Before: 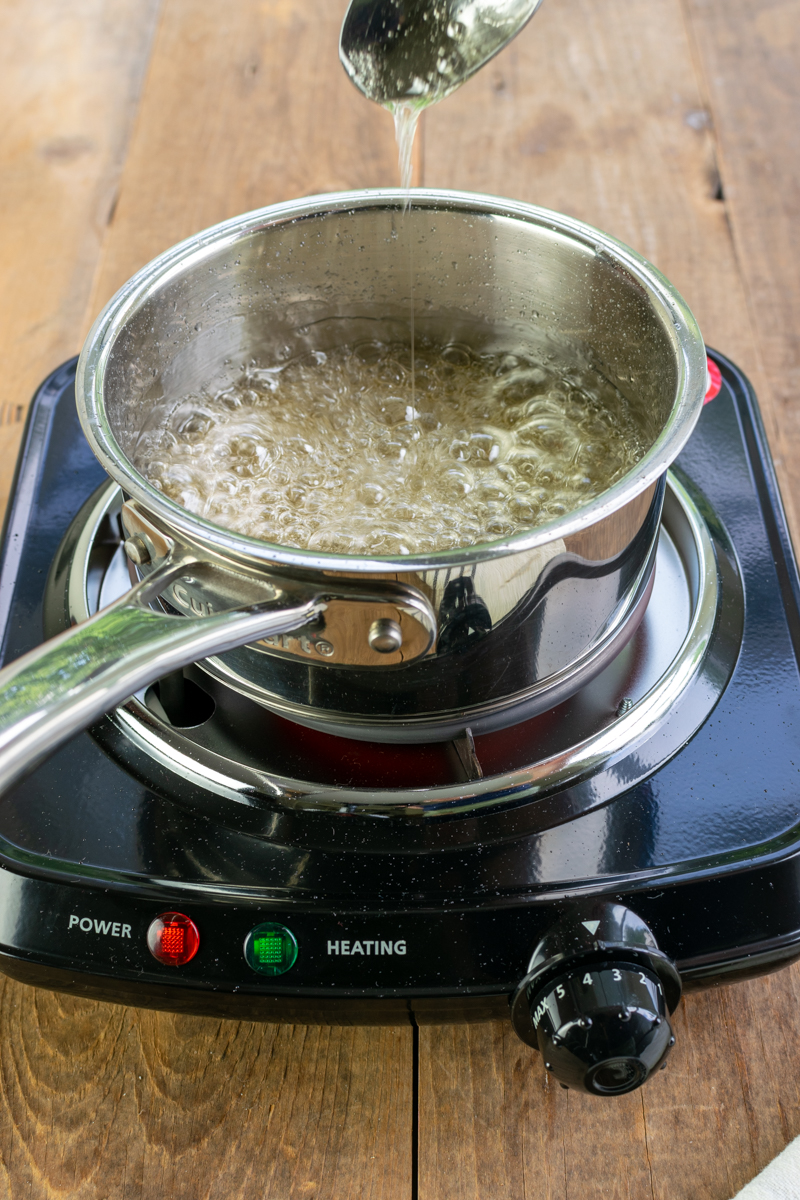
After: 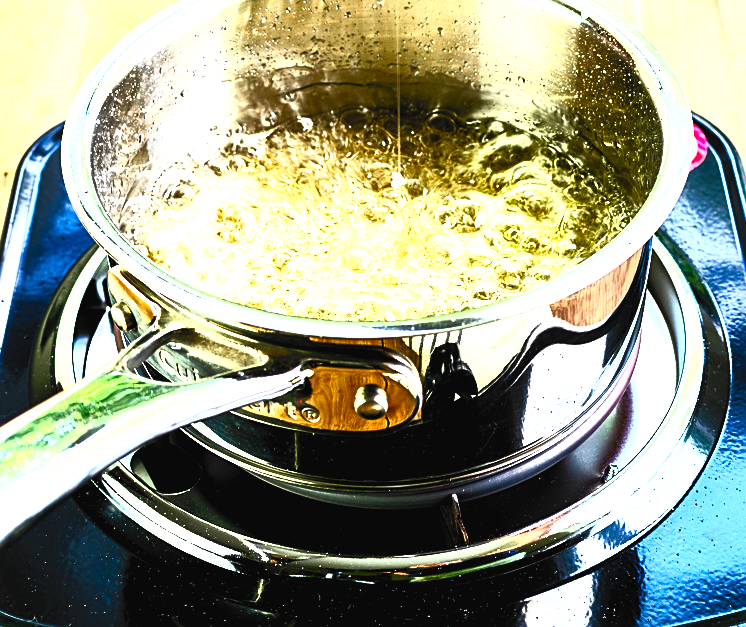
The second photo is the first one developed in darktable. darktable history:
crop: left 1.817%, top 19.521%, right 4.876%, bottom 28.196%
sharpen: on, module defaults
tone equalizer: -8 EV -0.742 EV, -7 EV -0.722 EV, -6 EV -0.614 EV, -5 EV -0.398 EV, -3 EV 0.368 EV, -2 EV 0.6 EV, -1 EV 0.686 EV, +0 EV 0.732 EV, edges refinement/feathering 500, mask exposure compensation -1.57 EV, preserve details no
filmic rgb: black relative exposure -7.65 EV, white relative exposure 4.56 EV, hardness 3.61, contrast 1.265, add noise in highlights 0.002, preserve chrominance no, color science v4 (2020), iterations of high-quality reconstruction 0
contrast brightness saturation: contrast 0.984, brightness 0.996, saturation 0.992
levels: levels [0.016, 0.484, 0.953]
exposure: black level correction 0.006, exposure -0.226 EV, compensate highlight preservation false
